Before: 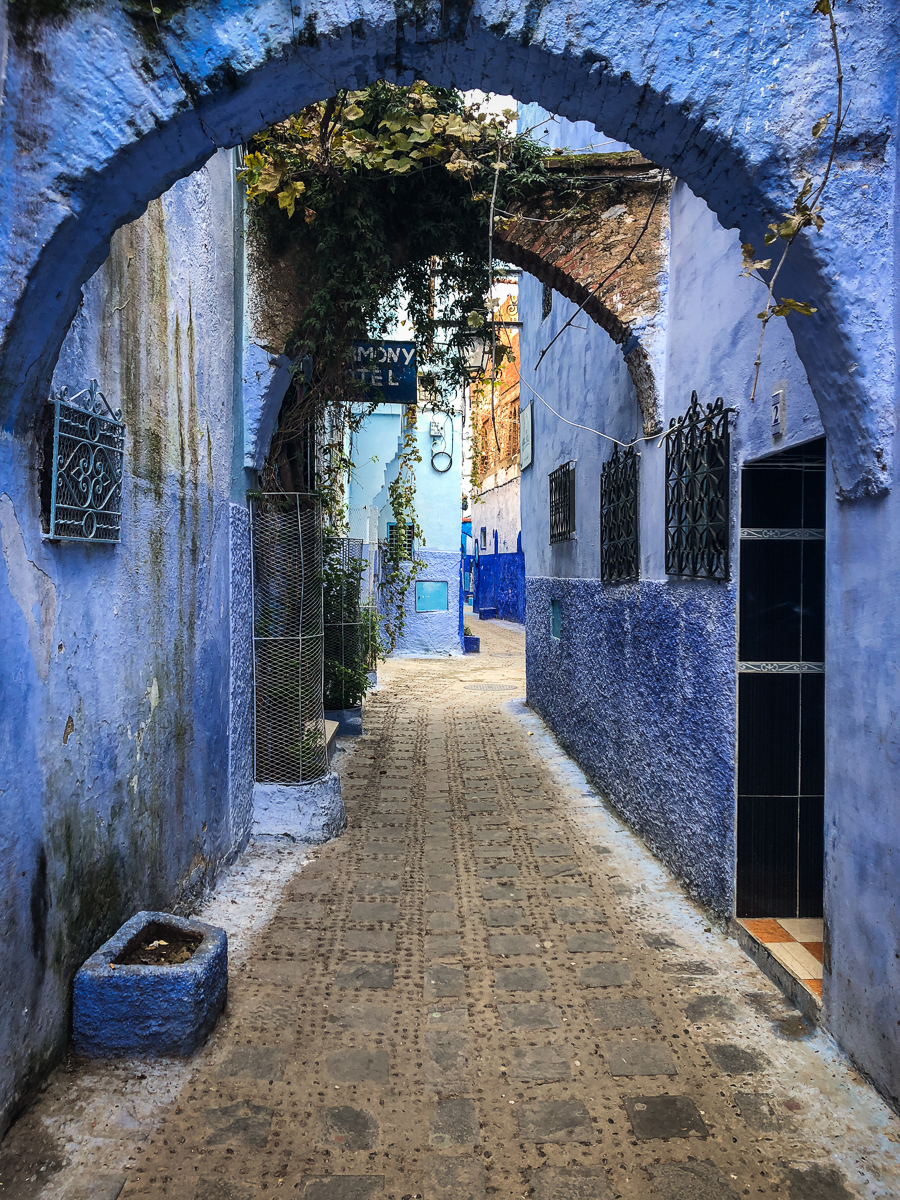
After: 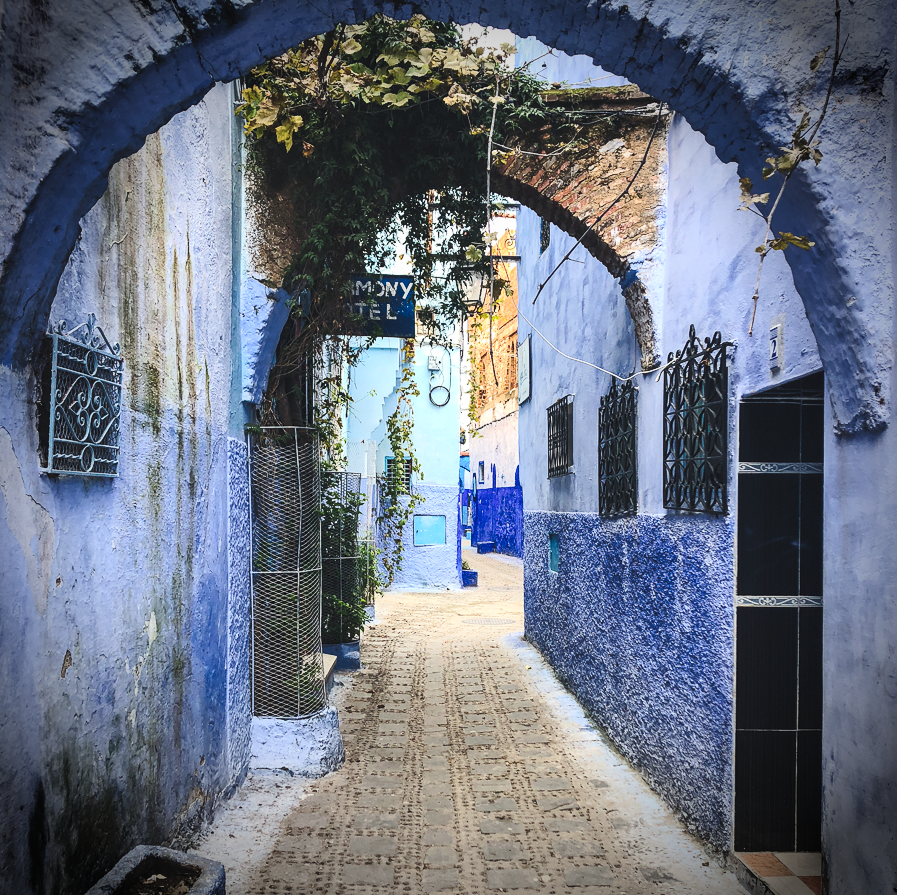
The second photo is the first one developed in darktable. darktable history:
vignetting: fall-off start 73.51%, brightness -0.891
crop: left 0.24%, top 5.529%, bottom 19.867%
contrast brightness saturation: contrast 0.204, brightness 0.15, saturation 0.149
tone curve: curves: ch0 [(0, 0) (0.003, 0.06) (0.011, 0.071) (0.025, 0.085) (0.044, 0.104) (0.069, 0.123) (0.1, 0.146) (0.136, 0.167) (0.177, 0.205) (0.224, 0.248) (0.277, 0.309) (0.335, 0.384) (0.399, 0.467) (0.468, 0.553) (0.543, 0.633) (0.623, 0.698) (0.709, 0.769) (0.801, 0.841) (0.898, 0.912) (1, 1)], preserve colors none
